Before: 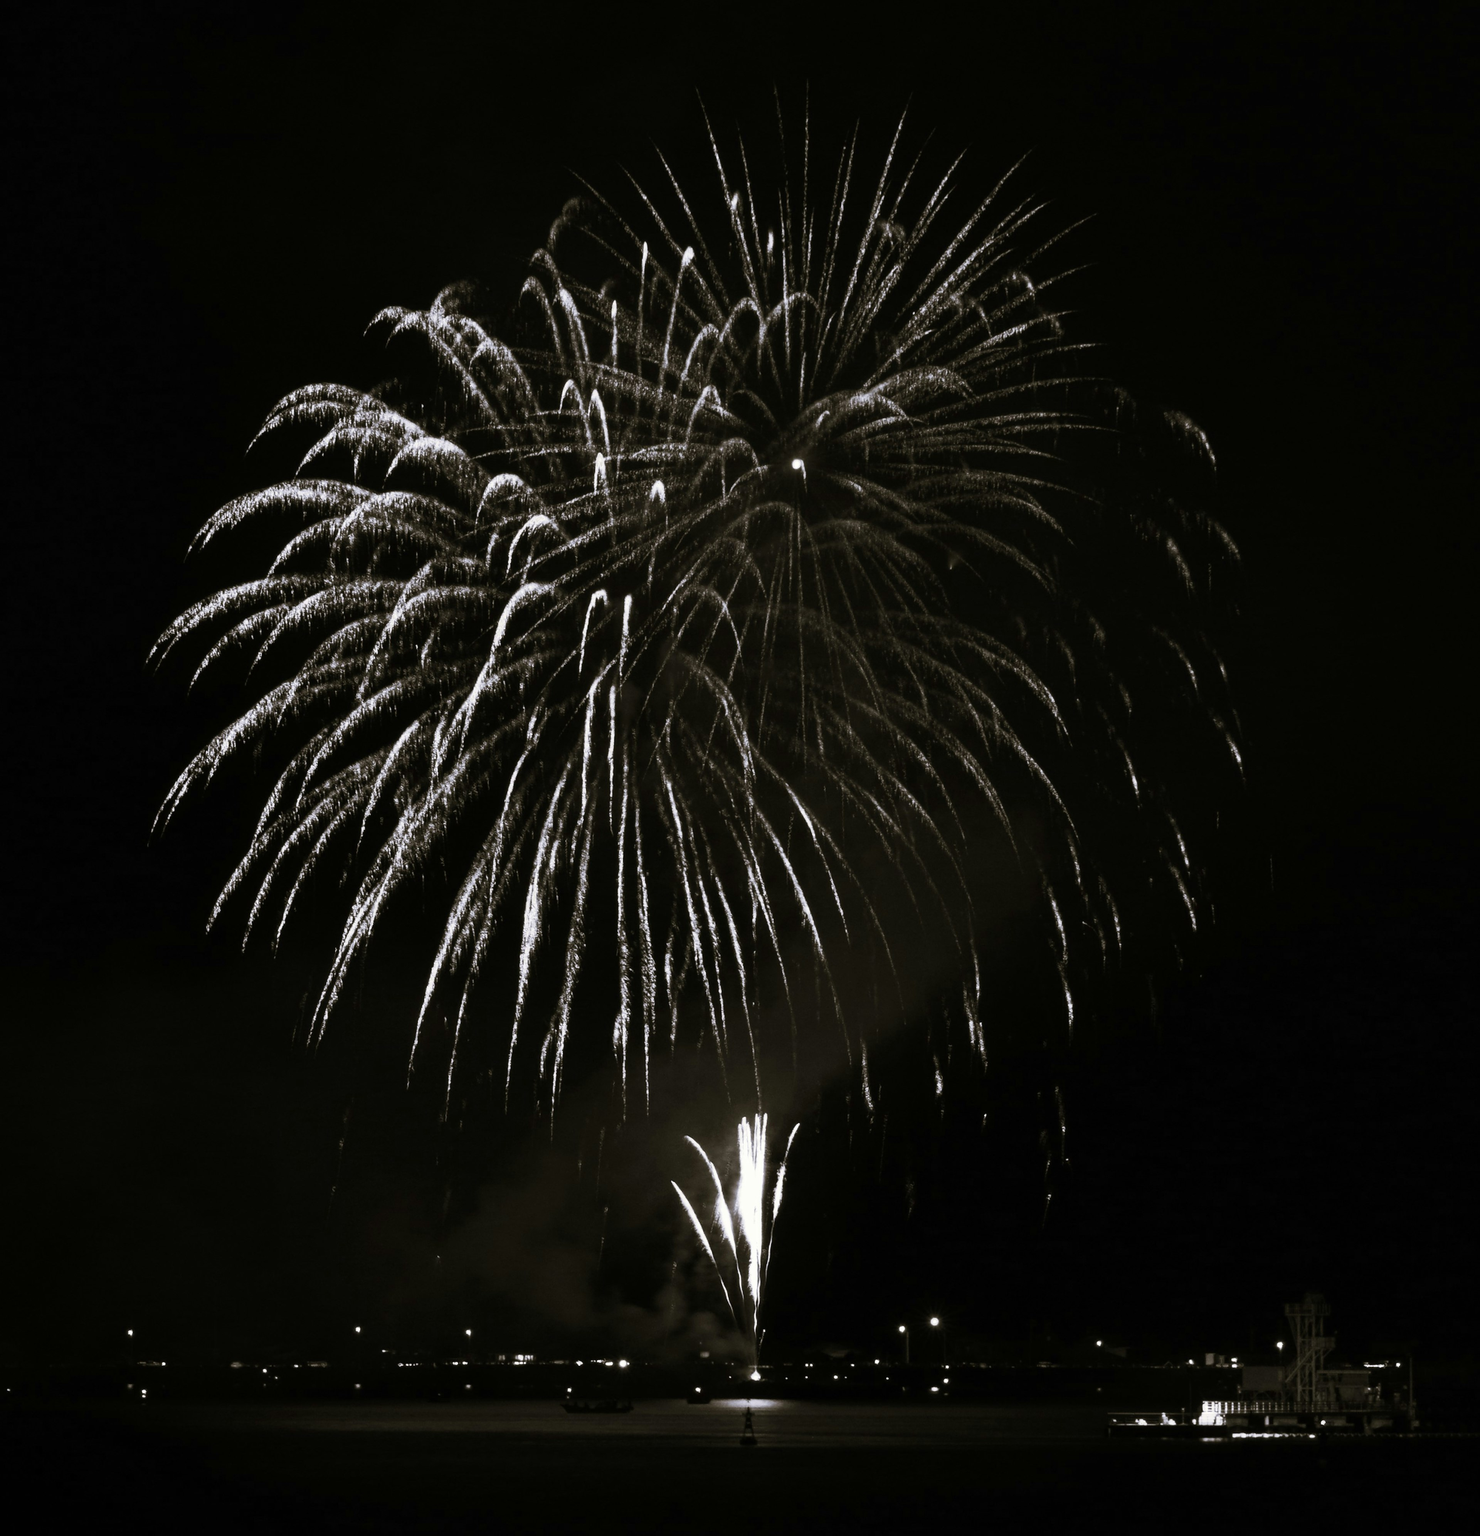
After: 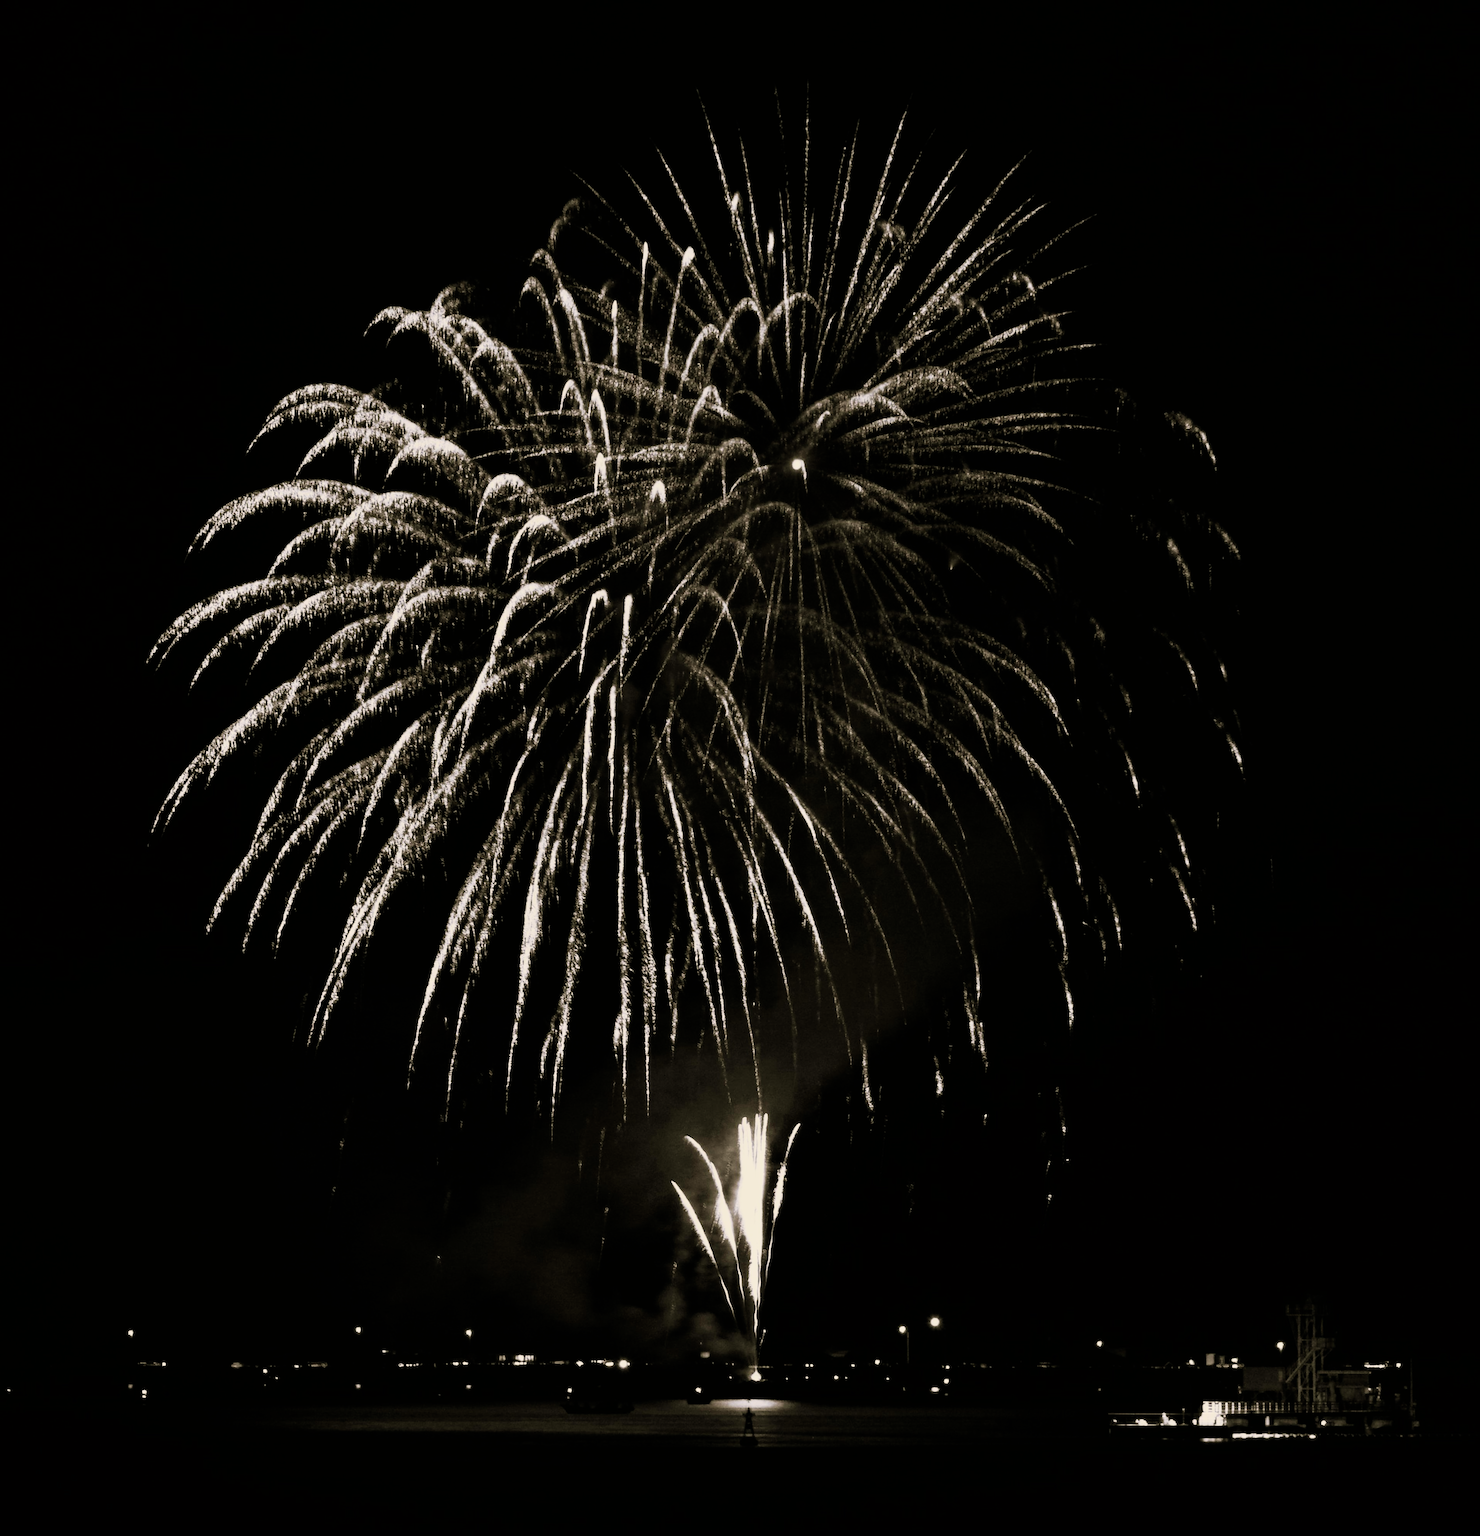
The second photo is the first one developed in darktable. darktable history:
filmic rgb: black relative exposure -6.15 EV, white relative exposure 6.96 EV, hardness 2.23, color science v6 (2022)
shadows and highlights: shadows 0, highlights 40
white balance: red 1.045, blue 0.932
exposure: black level correction 0, exposure 1 EV, compensate exposure bias true, compensate highlight preservation false
